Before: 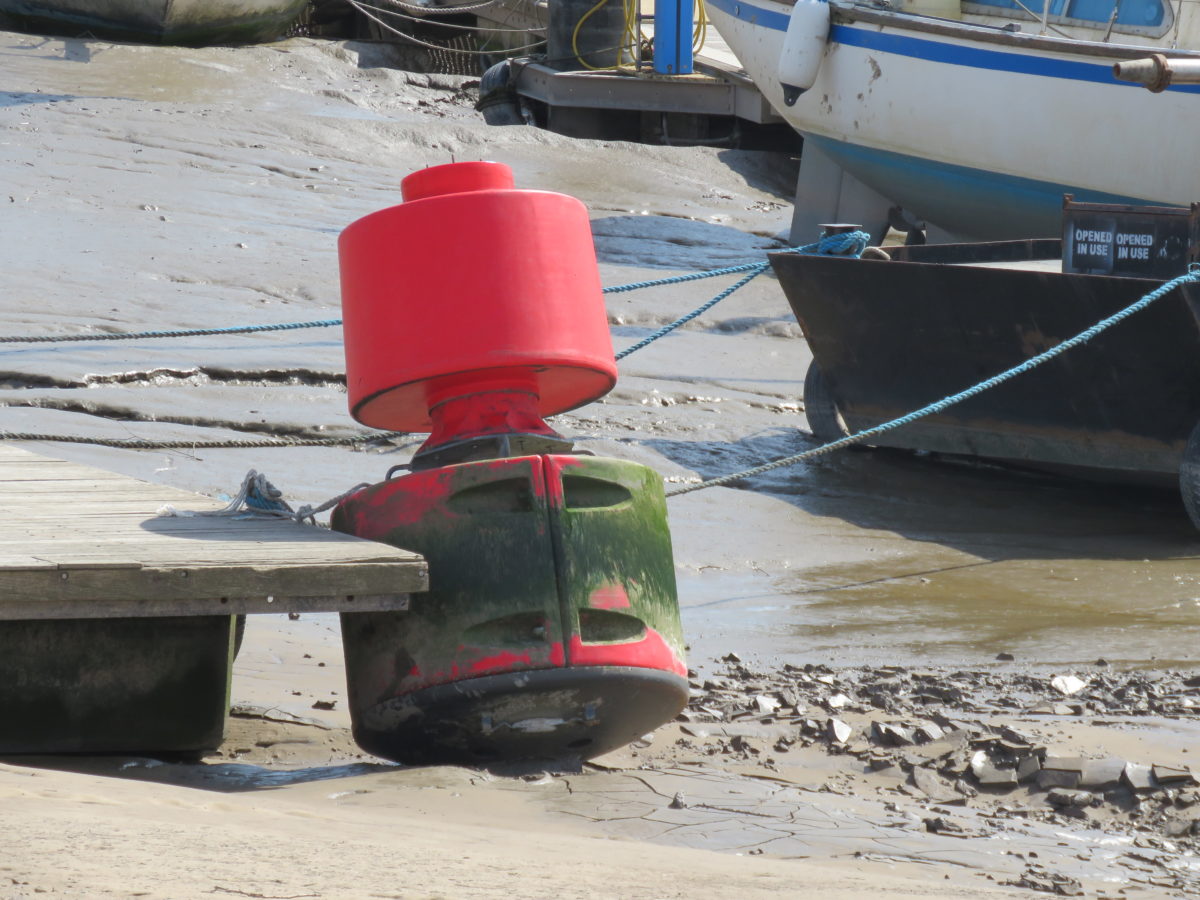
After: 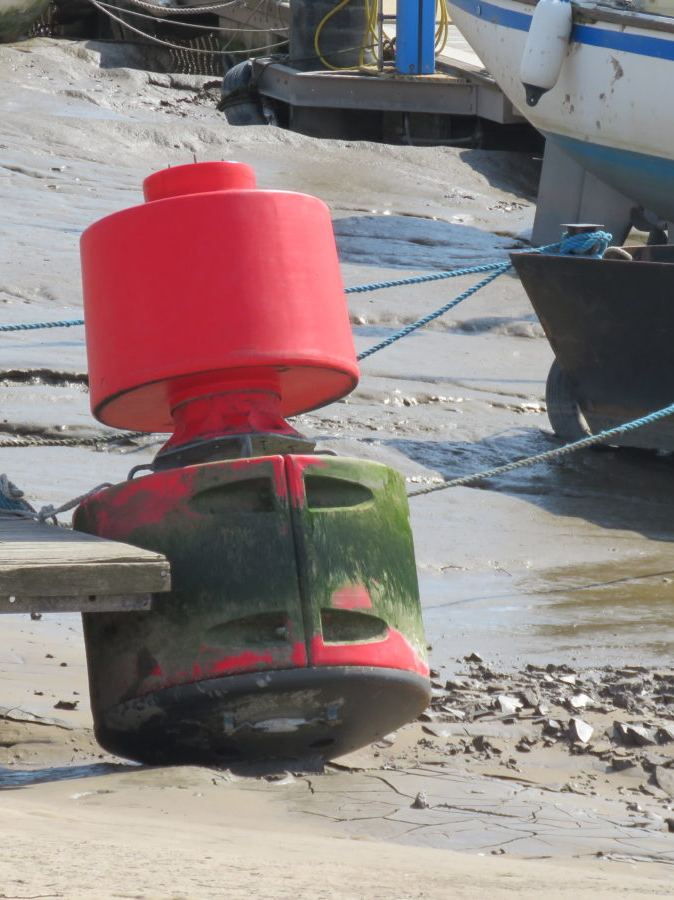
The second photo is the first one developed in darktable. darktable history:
crop: left 21.509%, right 22.273%
